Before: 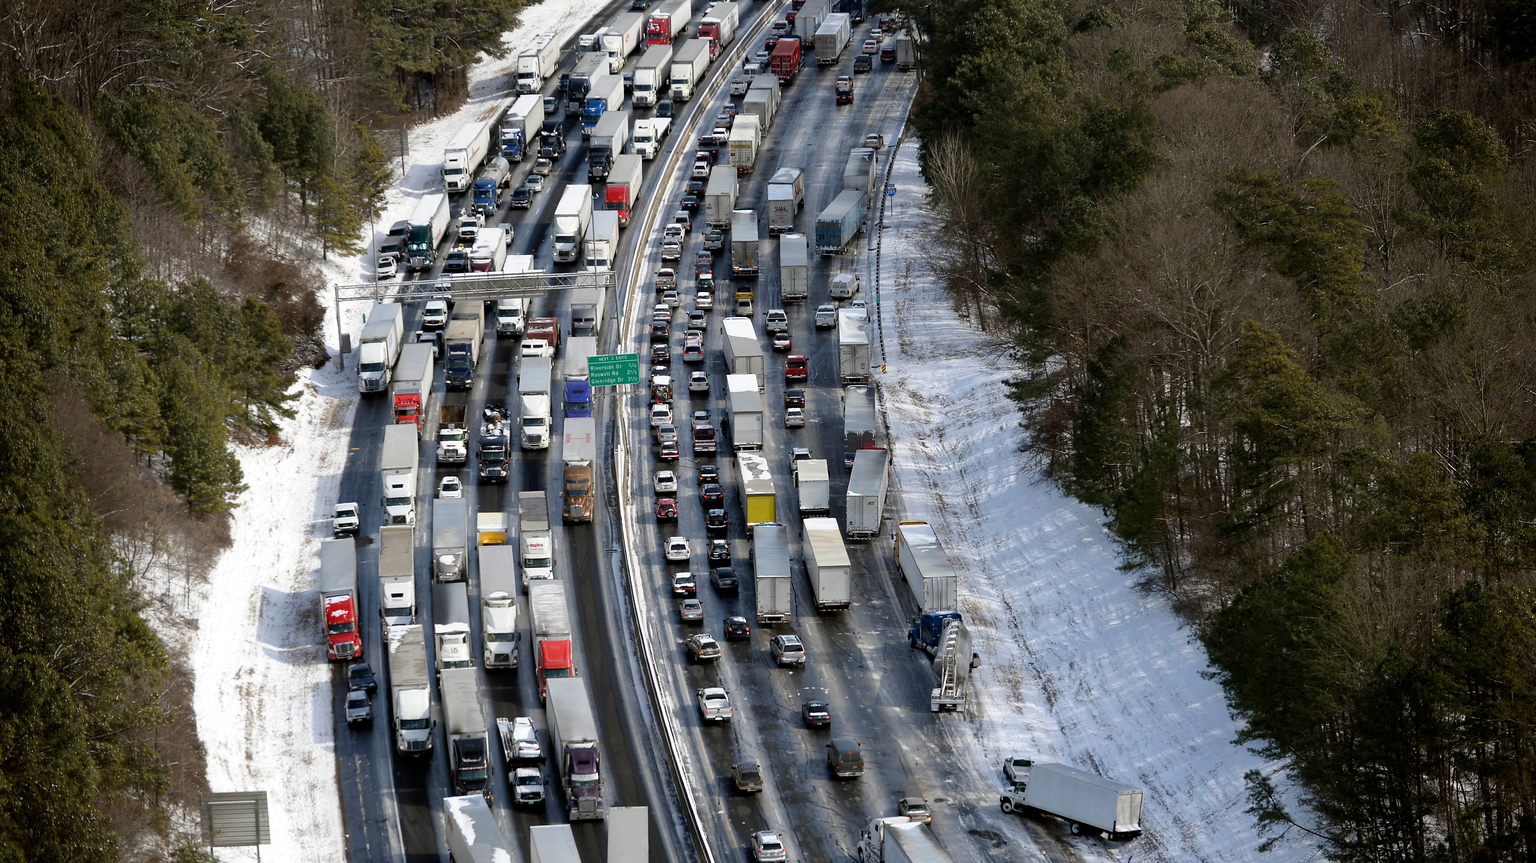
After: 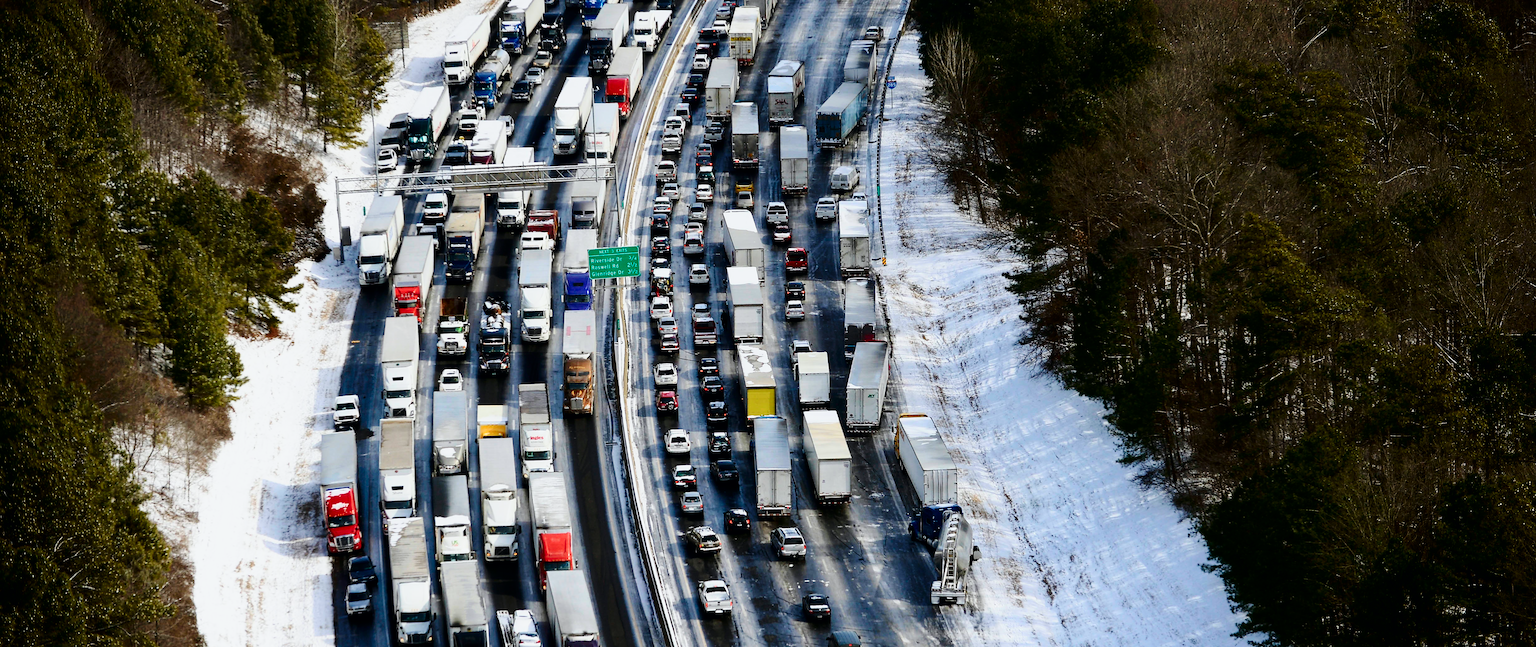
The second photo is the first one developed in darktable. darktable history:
crop and rotate: top 12.5%, bottom 12.5%
base curve: curves: ch0 [(0, 0) (0.028, 0.03) (0.121, 0.232) (0.46, 0.748) (0.859, 0.968) (1, 1)], preserve colors none
exposure: exposure -1 EV, compensate highlight preservation false
tone curve: curves: ch0 [(0, 0) (0.051, 0.021) (0.11, 0.069) (0.249, 0.235) (0.452, 0.526) (0.596, 0.713) (0.703, 0.83) (0.851, 0.938) (1, 1)]; ch1 [(0, 0) (0.1, 0.038) (0.318, 0.221) (0.413, 0.325) (0.443, 0.412) (0.483, 0.474) (0.503, 0.501) (0.516, 0.517) (0.548, 0.568) (0.569, 0.599) (0.594, 0.634) (0.666, 0.701) (1, 1)]; ch2 [(0, 0) (0.453, 0.435) (0.479, 0.476) (0.504, 0.5) (0.529, 0.537) (0.556, 0.583) (0.584, 0.618) (0.824, 0.815) (1, 1)], color space Lab, independent channels, preserve colors none
